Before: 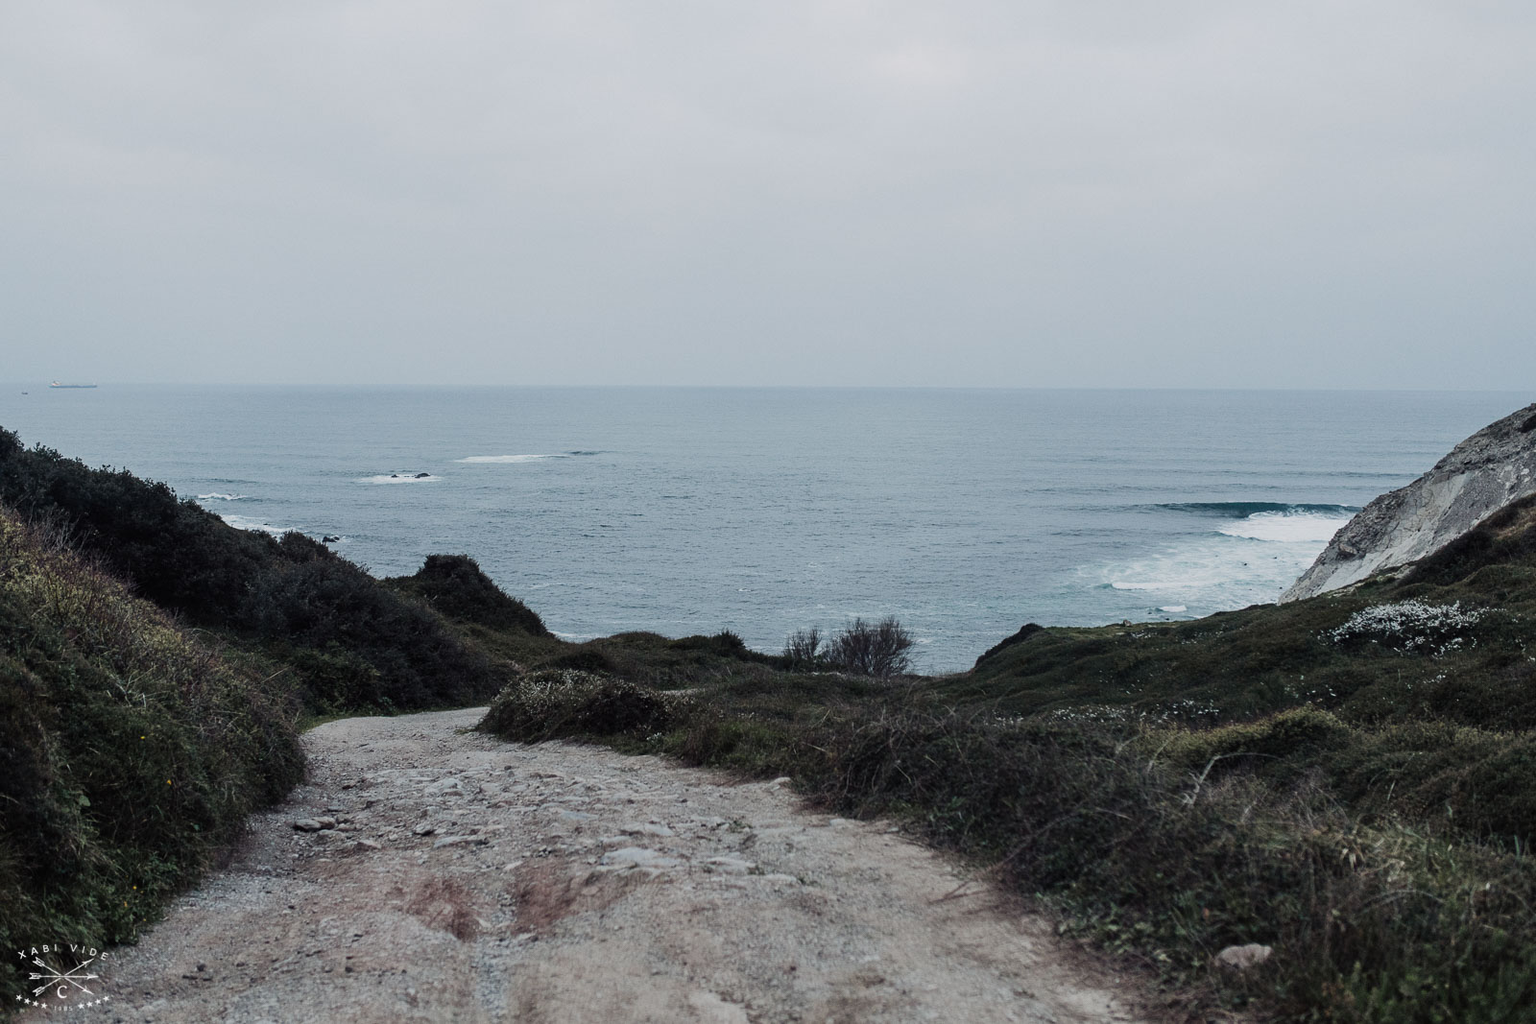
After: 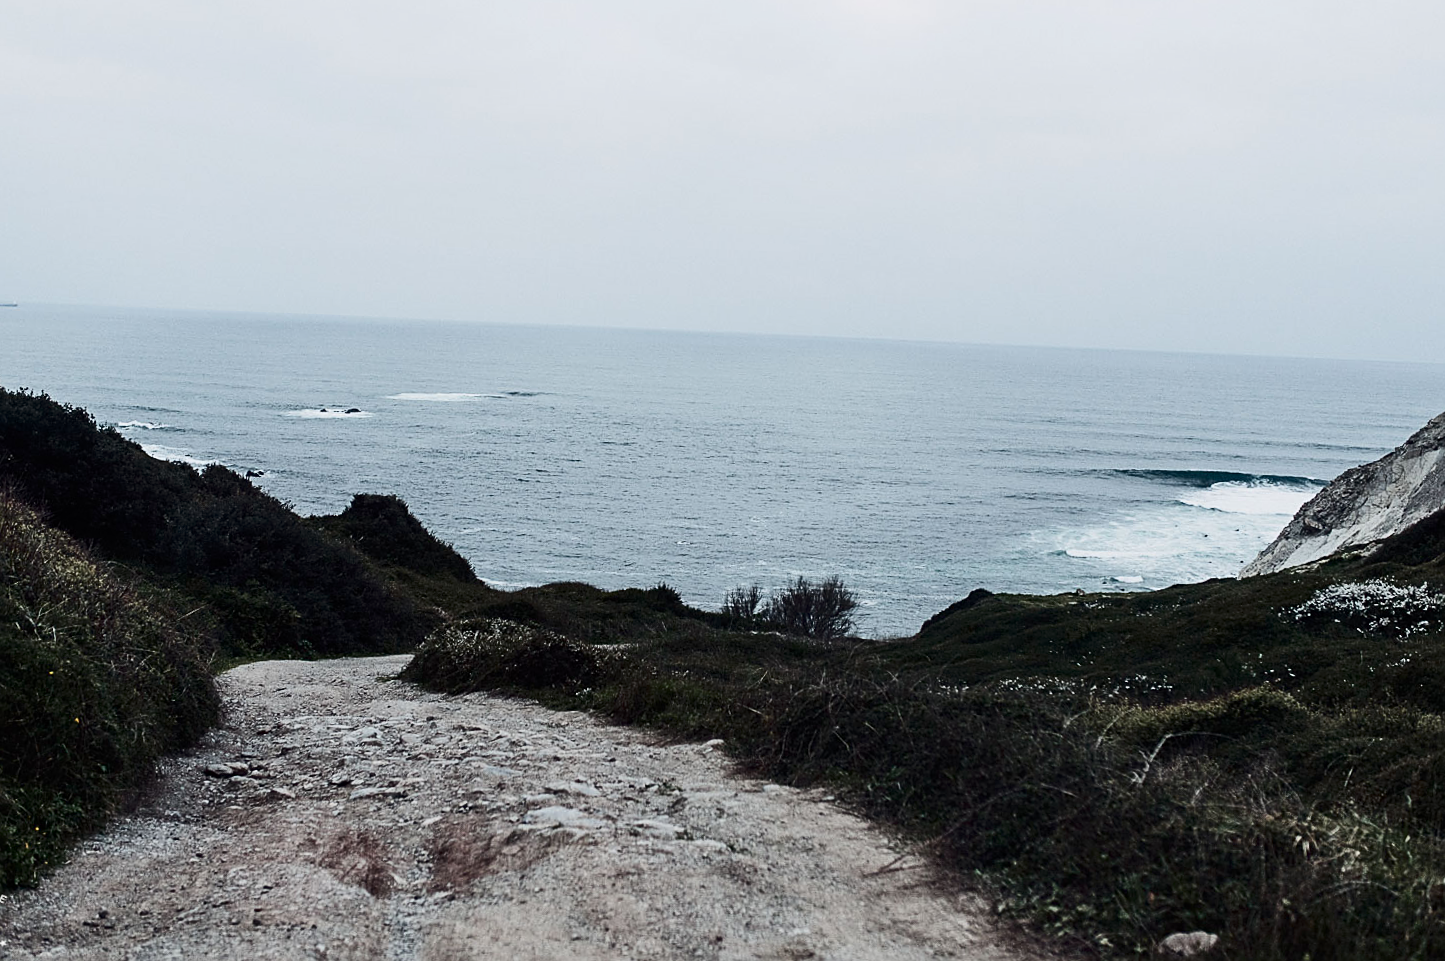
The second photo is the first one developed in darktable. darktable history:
crop and rotate: angle -2.16°, left 3.125%, top 4.287%, right 1.496%, bottom 0.553%
sharpen: on, module defaults
contrast brightness saturation: contrast 0.284
